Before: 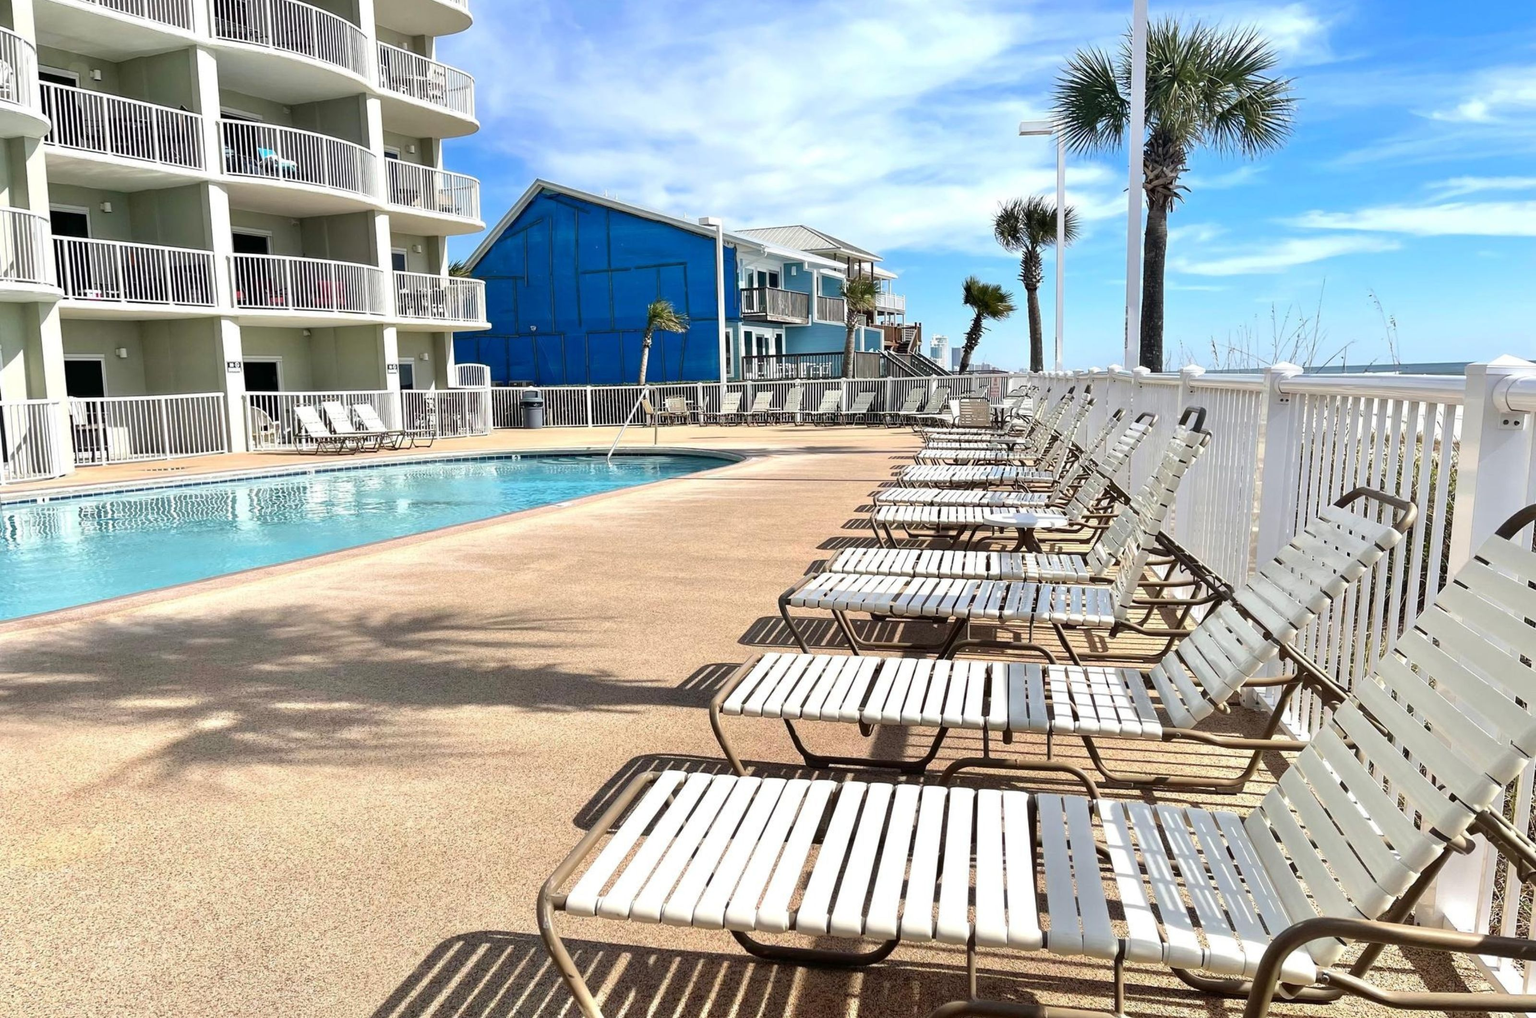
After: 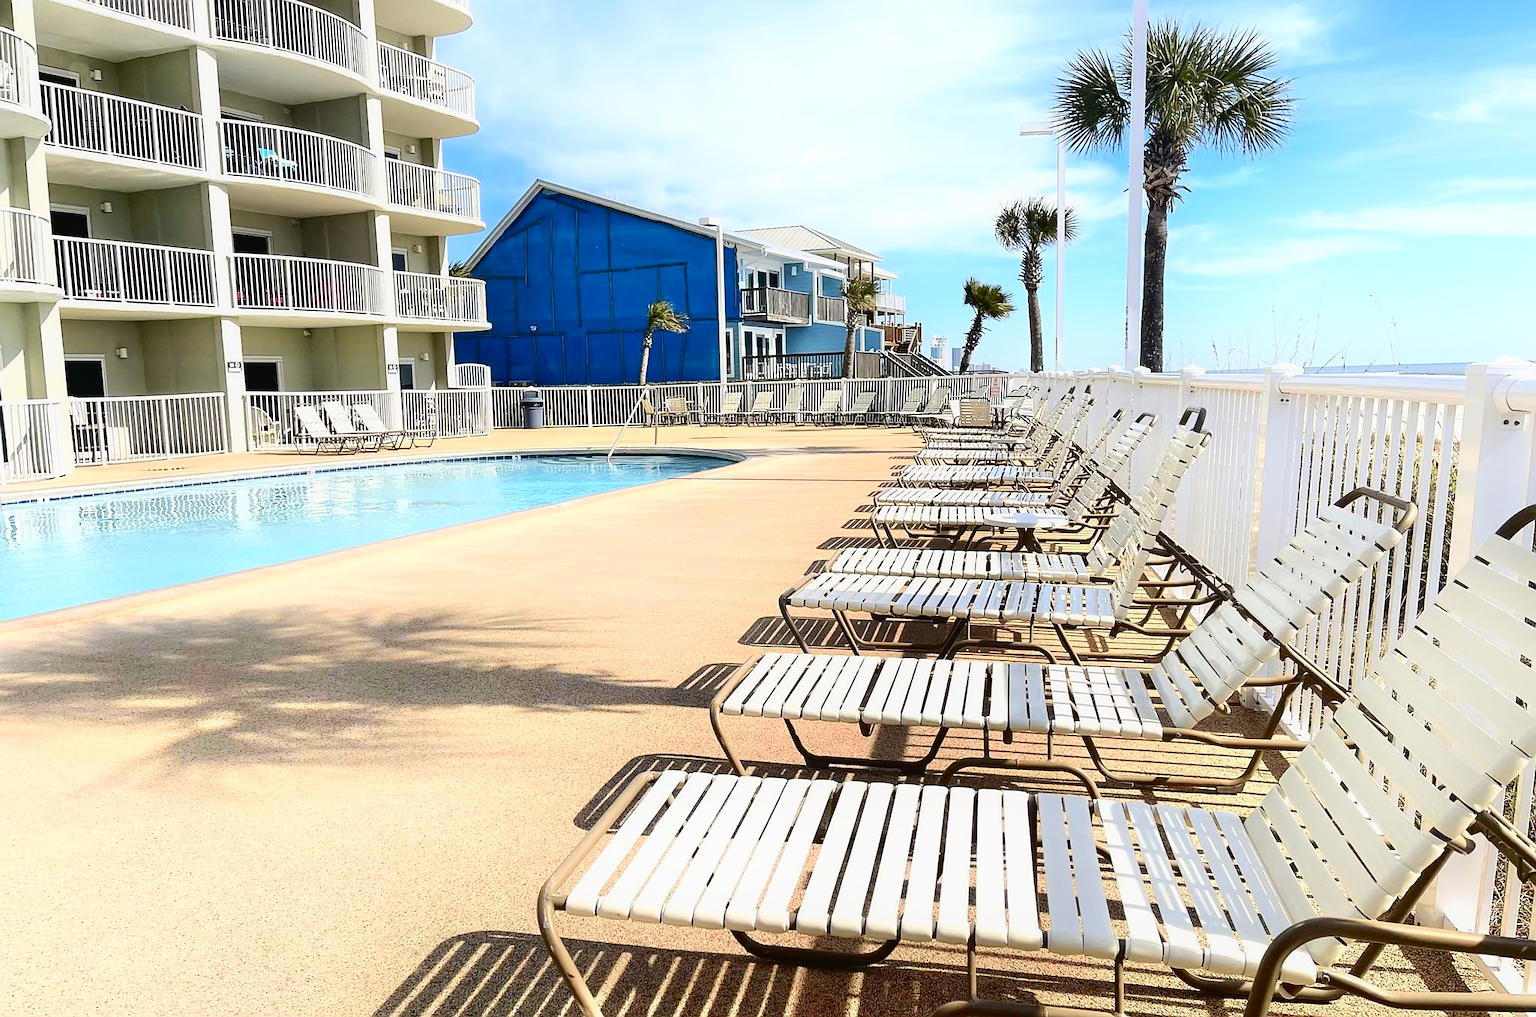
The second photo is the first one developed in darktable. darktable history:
tone curve: curves: ch0 [(0, 0.021) (0.049, 0.044) (0.158, 0.113) (0.351, 0.331) (0.485, 0.505) (0.656, 0.696) (0.868, 0.887) (1, 0.969)]; ch1 [(0, 0) (0.322, 0.328) (0.434, 0.438) (0.473, 0.477) (0.502, 0.503) (0.522, 0.526) (0.564, 0.591) (0.602, 0.632) (0.677, 0.701) (0.859, 0.885) (1, 1)]; ch2 [(0, 0) (0.33, 0.301) (0.452, 0.434) (0.502, 0.505) (0.535, 0.554) (0.565, 0.598) (0.618, 0.629) (1, 1)], color space Lab, independent channels, preserve colors none
sharpen: radius 1.4, amount 1.25, threshold 0.7
shadows and highlights: highlights 70.7, soften with gaussian
